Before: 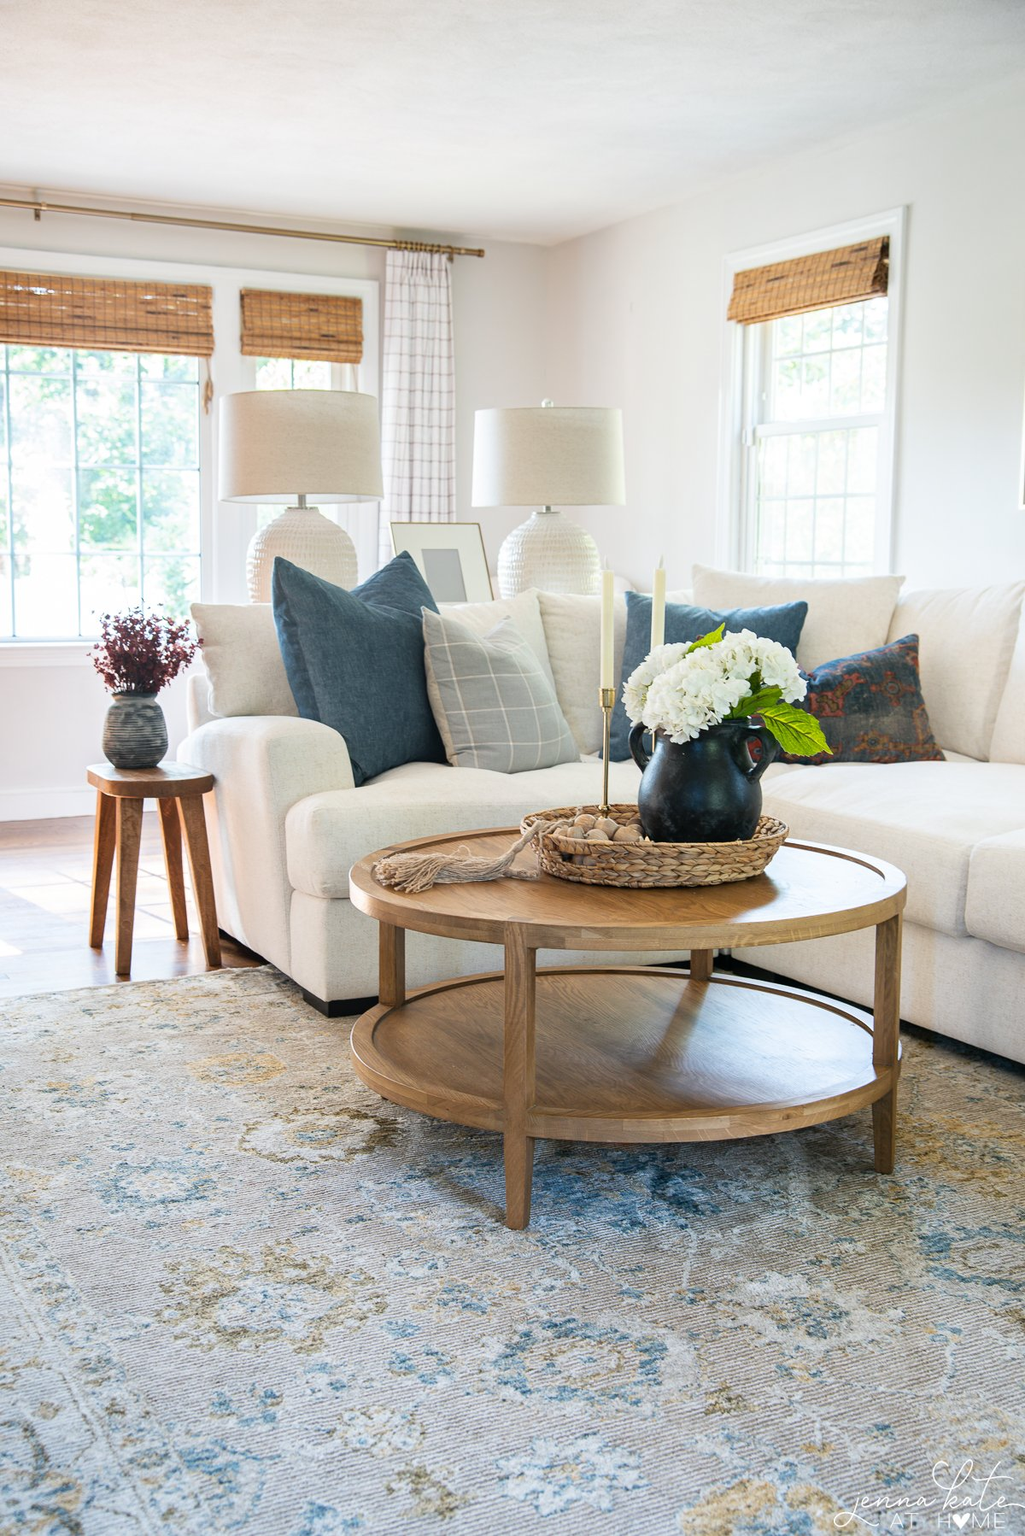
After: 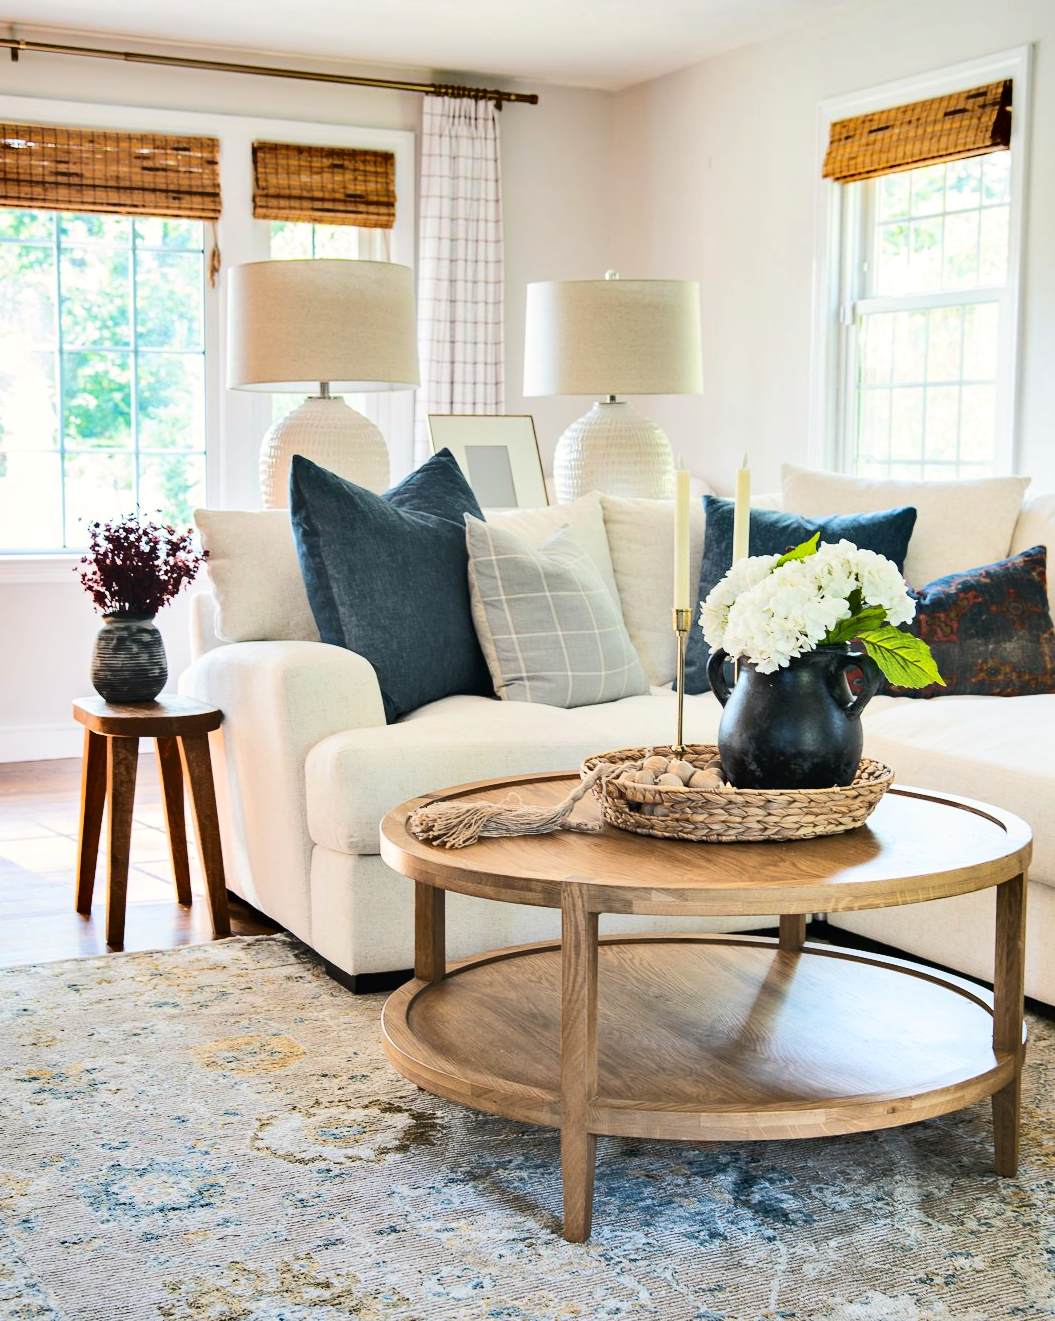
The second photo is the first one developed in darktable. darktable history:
tone curve: curves: ch0 [(0, 0) (0.003, 0.011) (0.011, 0.014) (0.025, 0.023) (0.044, 0.035) (0.069, 0.047) (0.1, 0.065) (0.136, 0.098) (0.177, 0.139) (0.224, 0.214) (0.277, 0.306) (0.335, 0.392) (0.399, 0.484) (0.468, 0.584) (0.543, 0.68) (0.623, 0.772) (0.709, 0.847) (0.801, 0.905) (0.898, 0.951) (1, 1)], color space Lab, independent channels, preserve colors none
tone equalizer: -8 EV -0.549 EV, edges refinement/feathering 500, mask exposure compensation -1.57 EV, preserve details no
shadows and highlights: white point adjustment 0.08, highlights -71.05, soften with gaussian
contrast brightness saturation: brightness 0.152
crop and rotate: left 2.423%, top 11.001%, right 9.611%, bottom 15.527%
color calibration: x 0.343, y 0.356, temperature 5100.29 K
